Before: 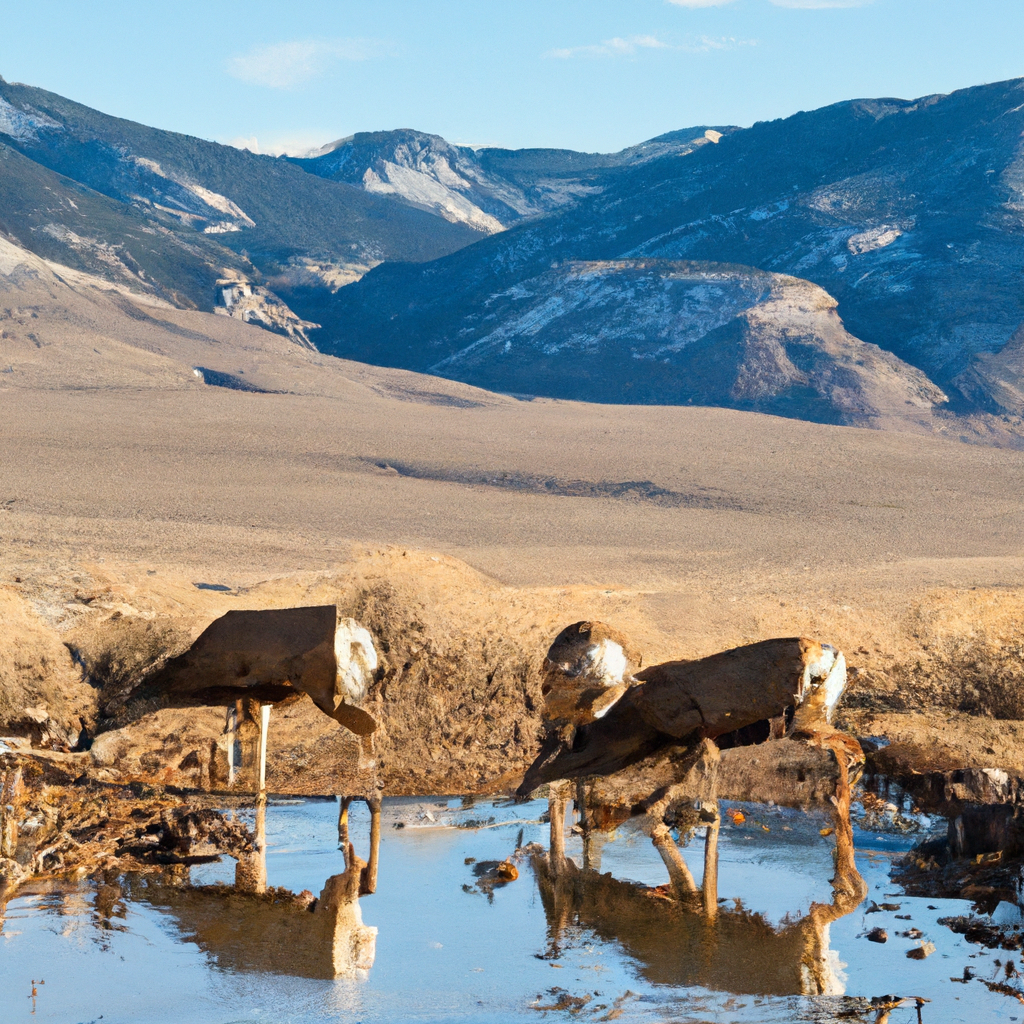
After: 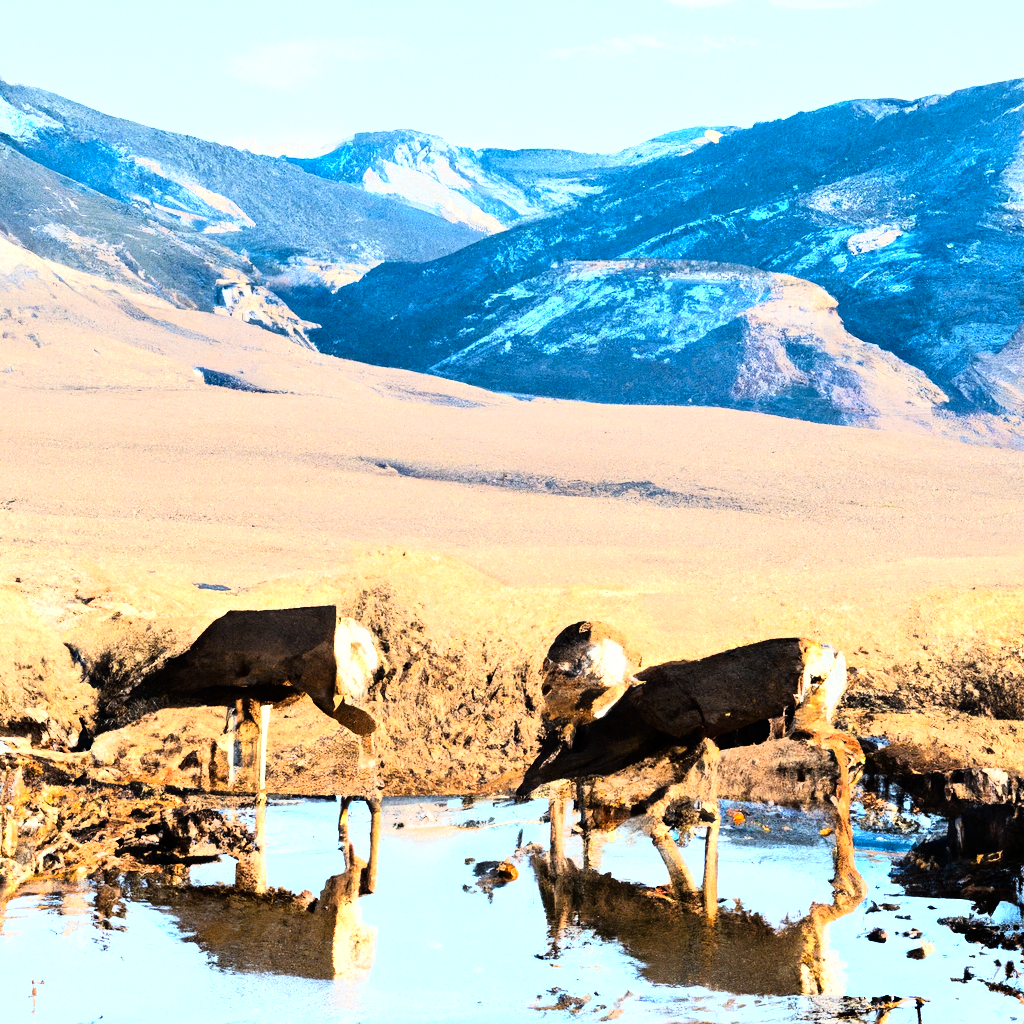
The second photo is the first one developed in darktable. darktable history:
color zones: curves: ch0 [(0, 0.485) (0.178, 0.476) (0.261, 0.623) (0.411, 0.403) (0.708, 0.603) (0.934, 0.412)]; ch1 [(0.003, 0.485) (0.149, 0.496) (0.229, 0.584) (0.326, 0.551) (0.484, 0.262) (0.757, 0.643)]
rgb curve: curves: ch0 [(0, 0) (0.21, 0.15) (0.24, 0.21) (0.5, 0.75) (0.75, 0.96) (0.89, 0.99) (1, 1)]; ch1 [(0, 0.02) (0.21, 0.13) (0.25, 0.2) (0.5, 0.67) (0.75, 0.9) (0.89, 0.97) (1, 1)]; ch2 [(0, 0.02) (0.21, 0.13) (0.25, 0.2) (0.5, 0.67) (0.75, 0.9) (0.89, 0.97) (1, 1)], compensate middle gray true
